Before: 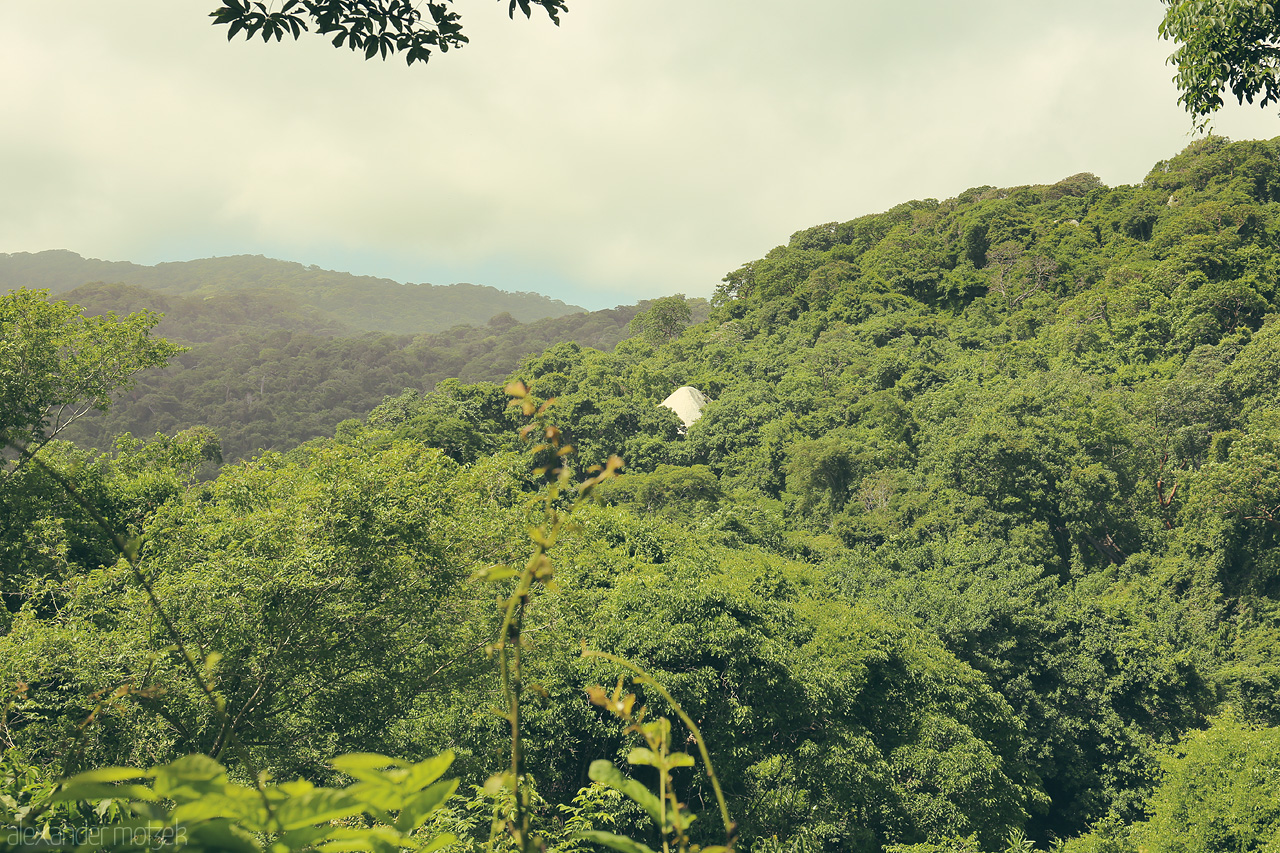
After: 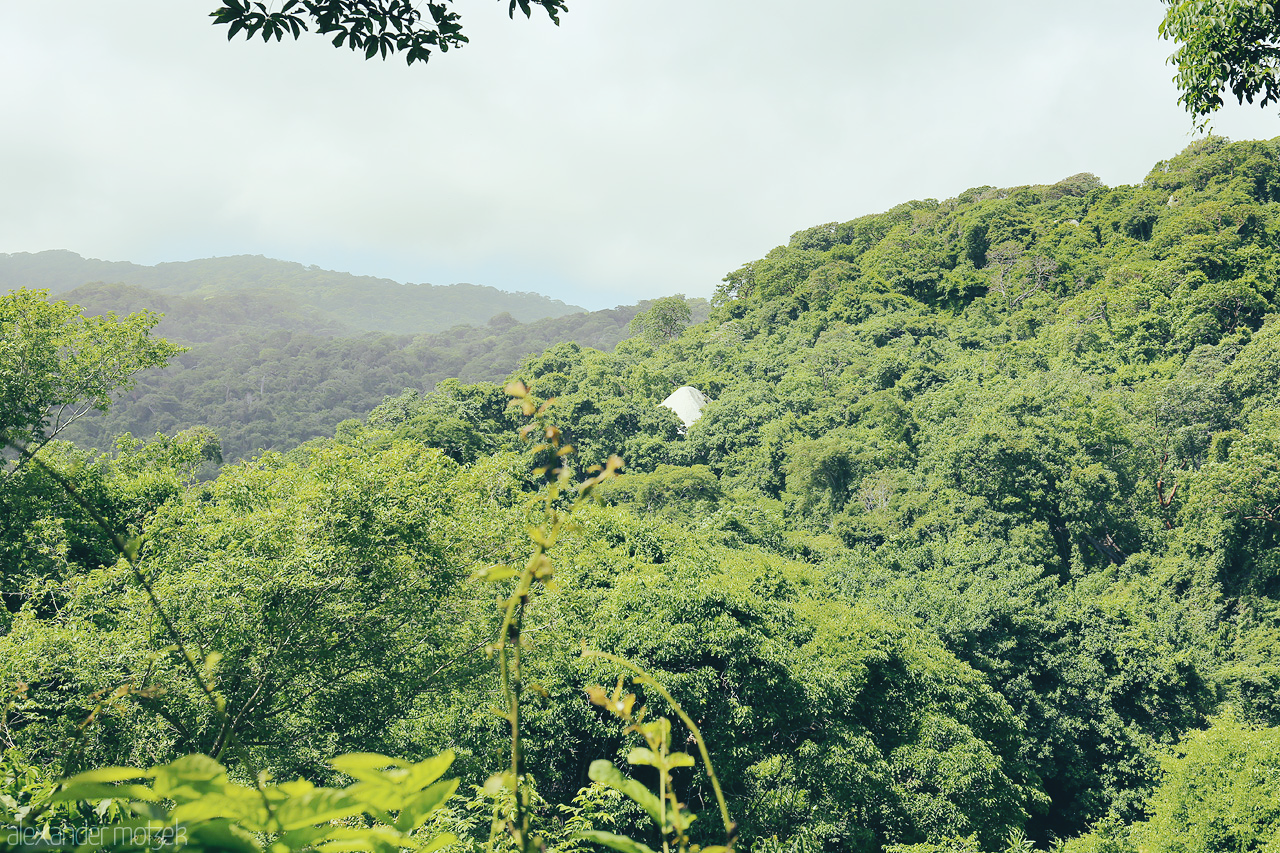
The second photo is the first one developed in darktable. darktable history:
tone curve: curves: ch0 [(0, 0) (0.003, 0.044) (0.011, 0.045) (0.025, 0.048) (0.044, 0.051) (0.069, 0.065) (0.1, 0.08) (0.136, 0.108) (0.177, 0.152) (0.224, 0.216) (0.277, 0.305) (0.335, 0.392) (0.399, 0.481) (0.468, 0.579) (0.543, 0.658) (0.623, 0.729) (0.709, 0.8) (0.801, 0.867) (0.898, 0.93) (1, 1)], preserve colors none
white balance: red 0.931, blue 1.11
